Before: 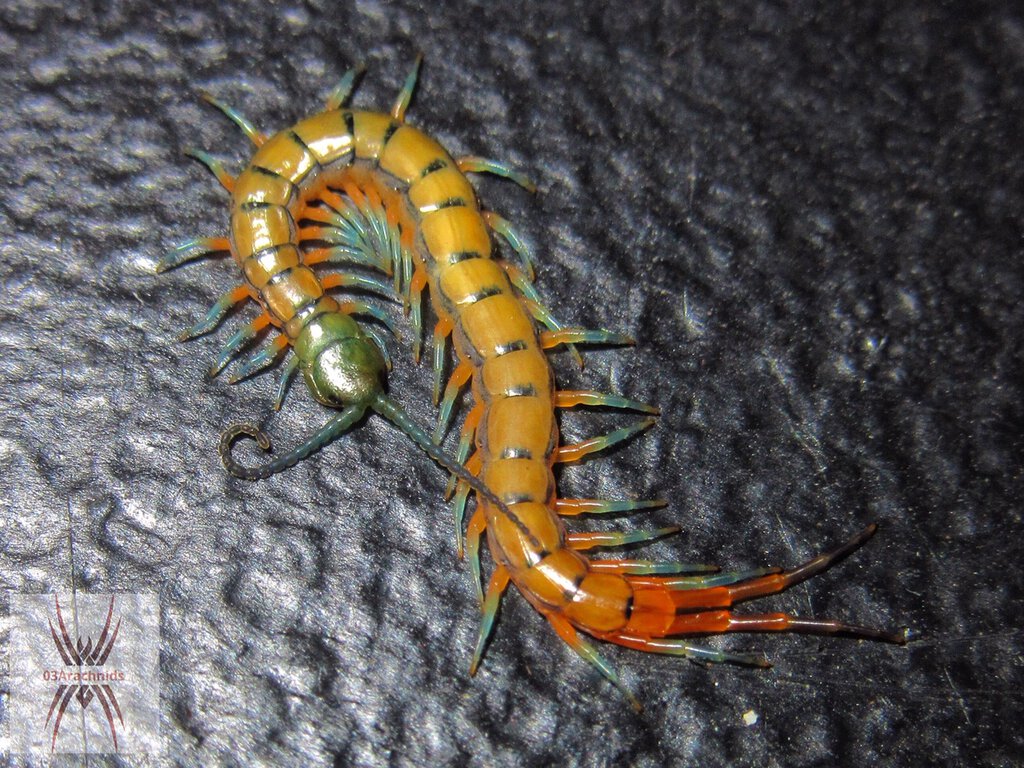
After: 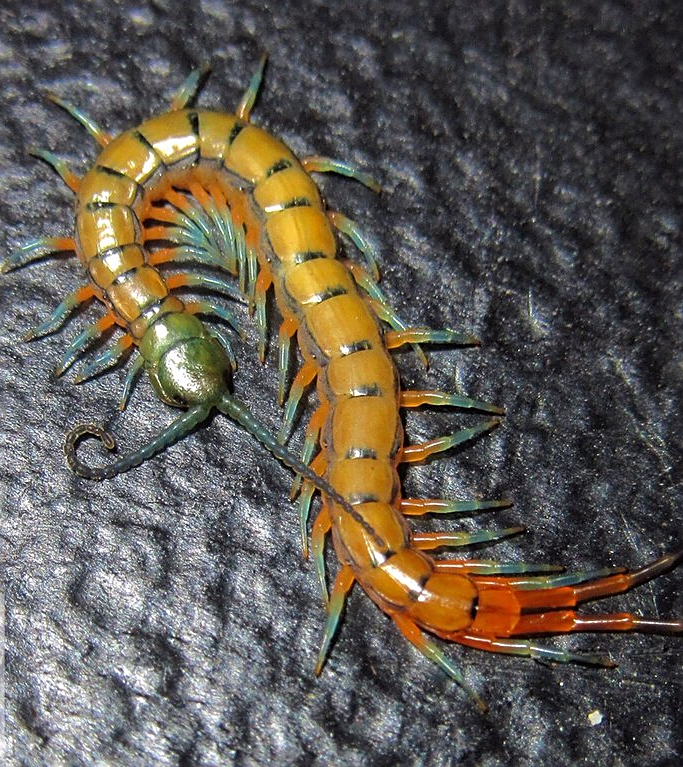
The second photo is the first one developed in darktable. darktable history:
sharpen: on, module defaults
crop and rotate: left 15.169%, right 18.08%
